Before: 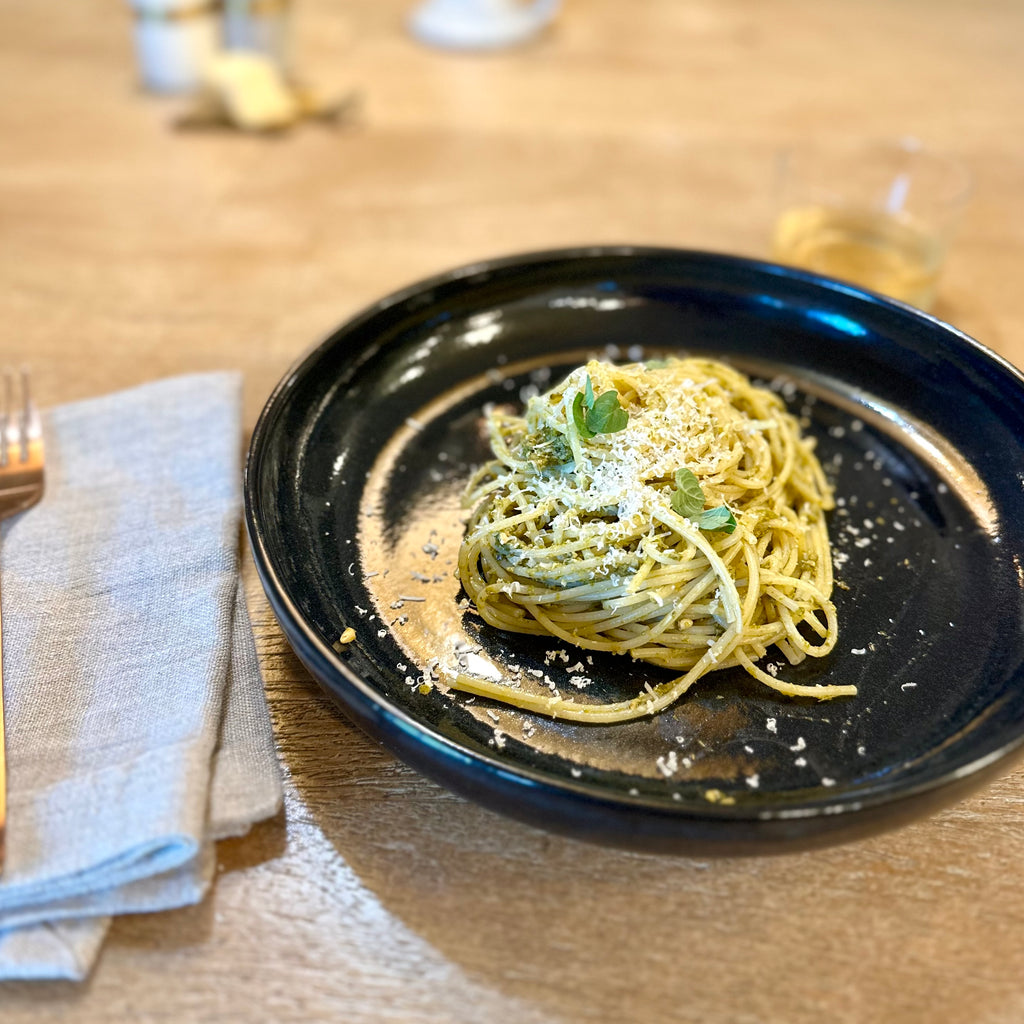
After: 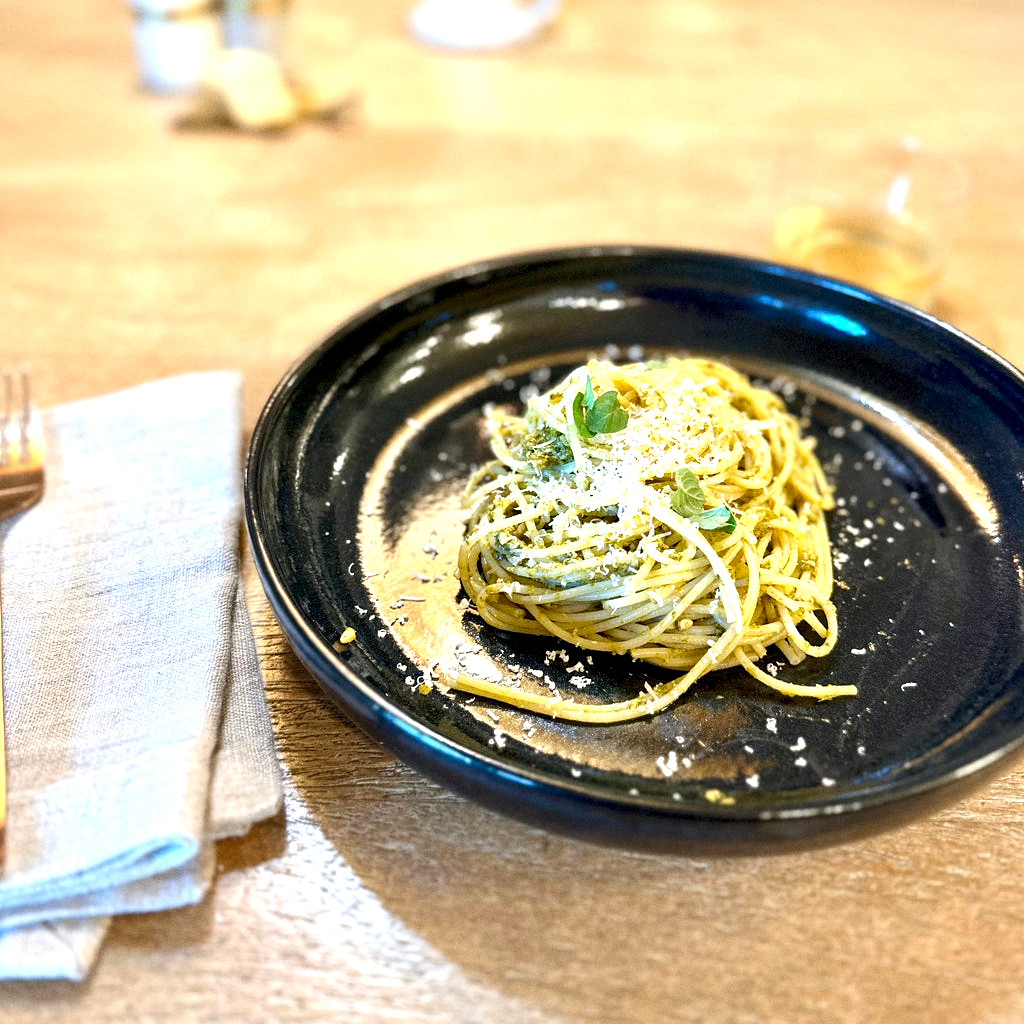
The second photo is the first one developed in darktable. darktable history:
grain: coarseness 3.21 ISO
exposure: exposure 0.64 EV, compensate highlight preservation false
contrast equalizer: octaves 7, y [[0.6 ×6], [0.55 ×6], [0 ×6], [0 ×6], [0 ×6]], mix 0.3
